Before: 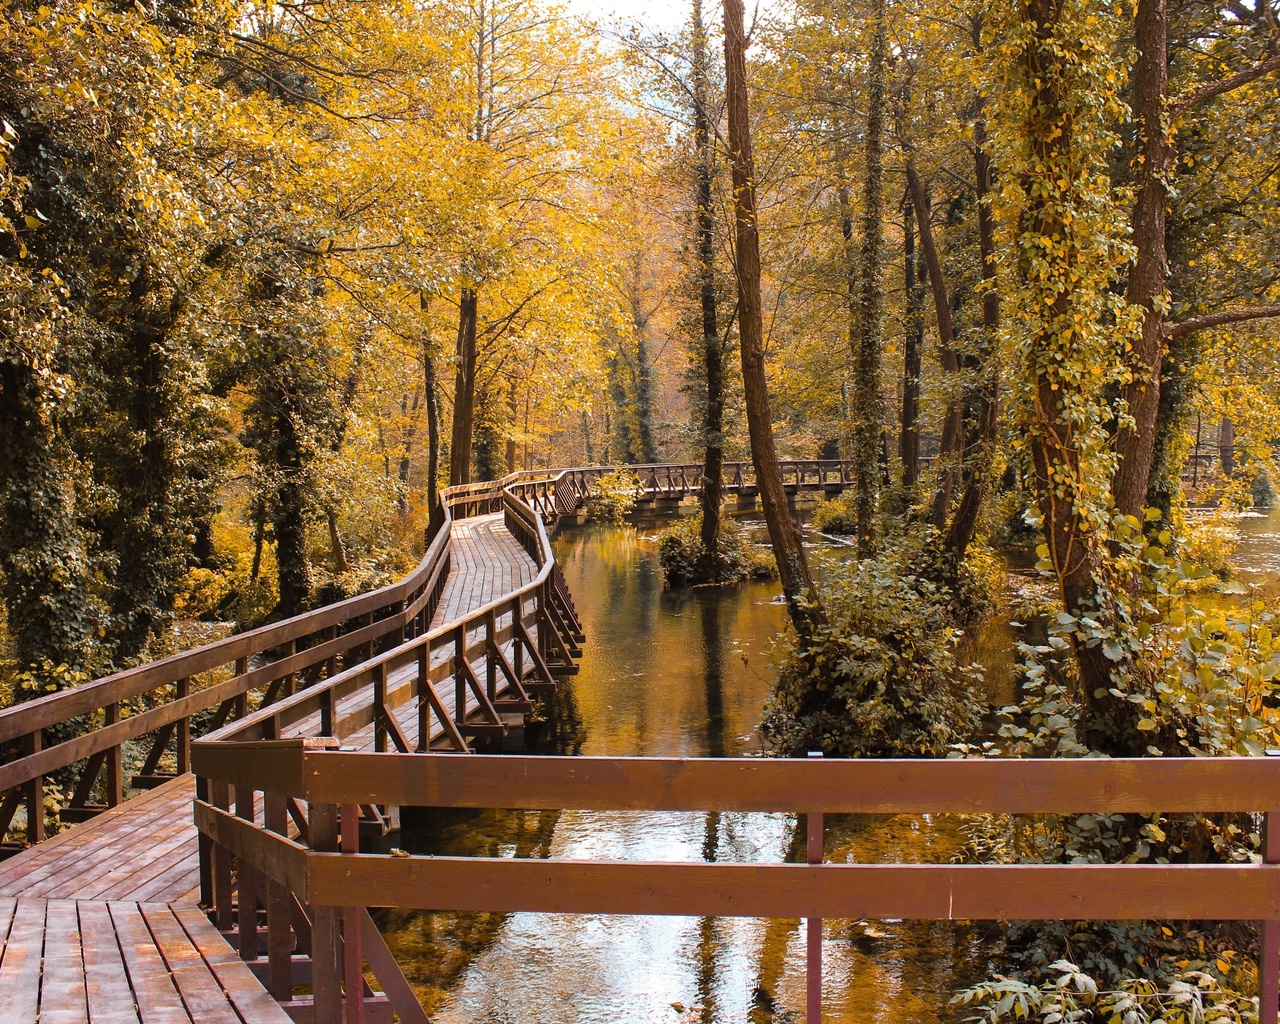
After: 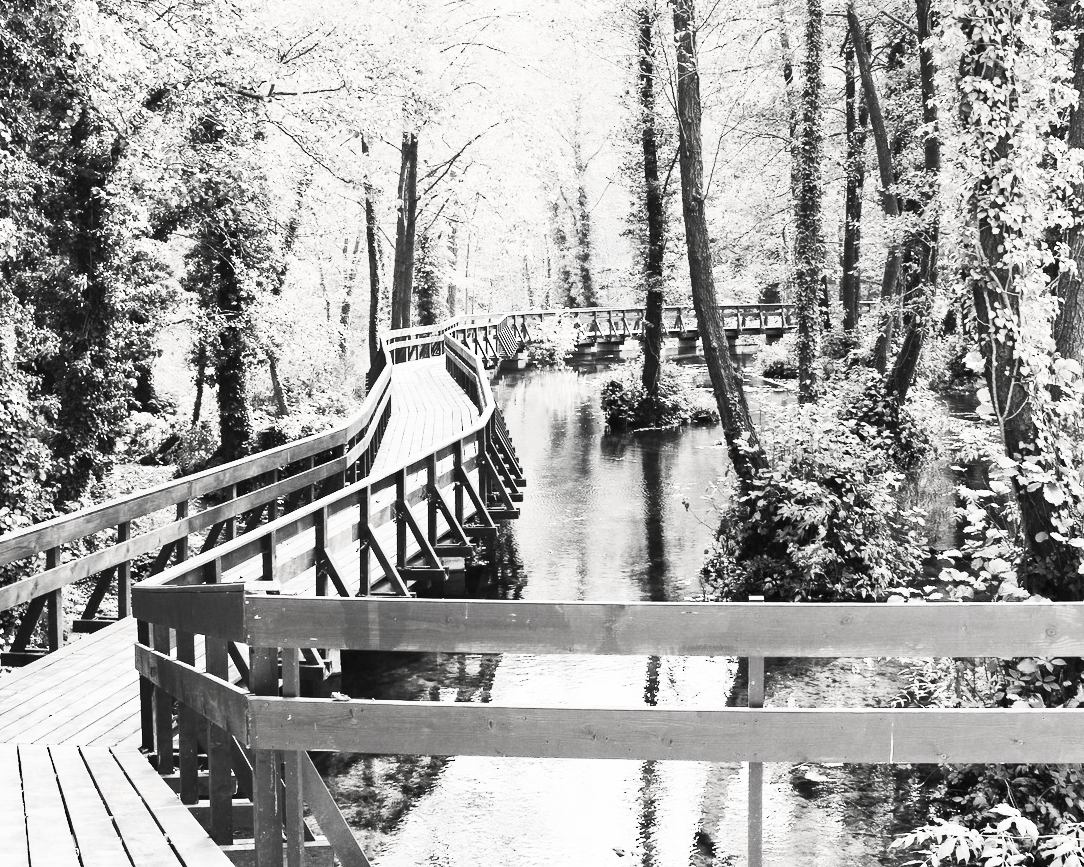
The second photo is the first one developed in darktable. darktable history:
crop and rotate: left 4.653%, top 15.316%, right 10.639%
contrast brightness saturation: contrast 0.544, brightness 0.468, saturation -0.986
exposure: black level correction 0, exposure 1.285 EV, compensate exposure bias true, compensate highlight preservation false
sharpen: radius 2.922, amount 0.864, threshold 47.224
color balance rgb: perceptual saturation grading › global saturation -0.727%
filmic rgb: black relative exposure -7.65 EV, white relative exposure 4.56 EV, hardness 3.61
shadows and highlights: radius 336.23, shadows 29.04, soften with gaussian
